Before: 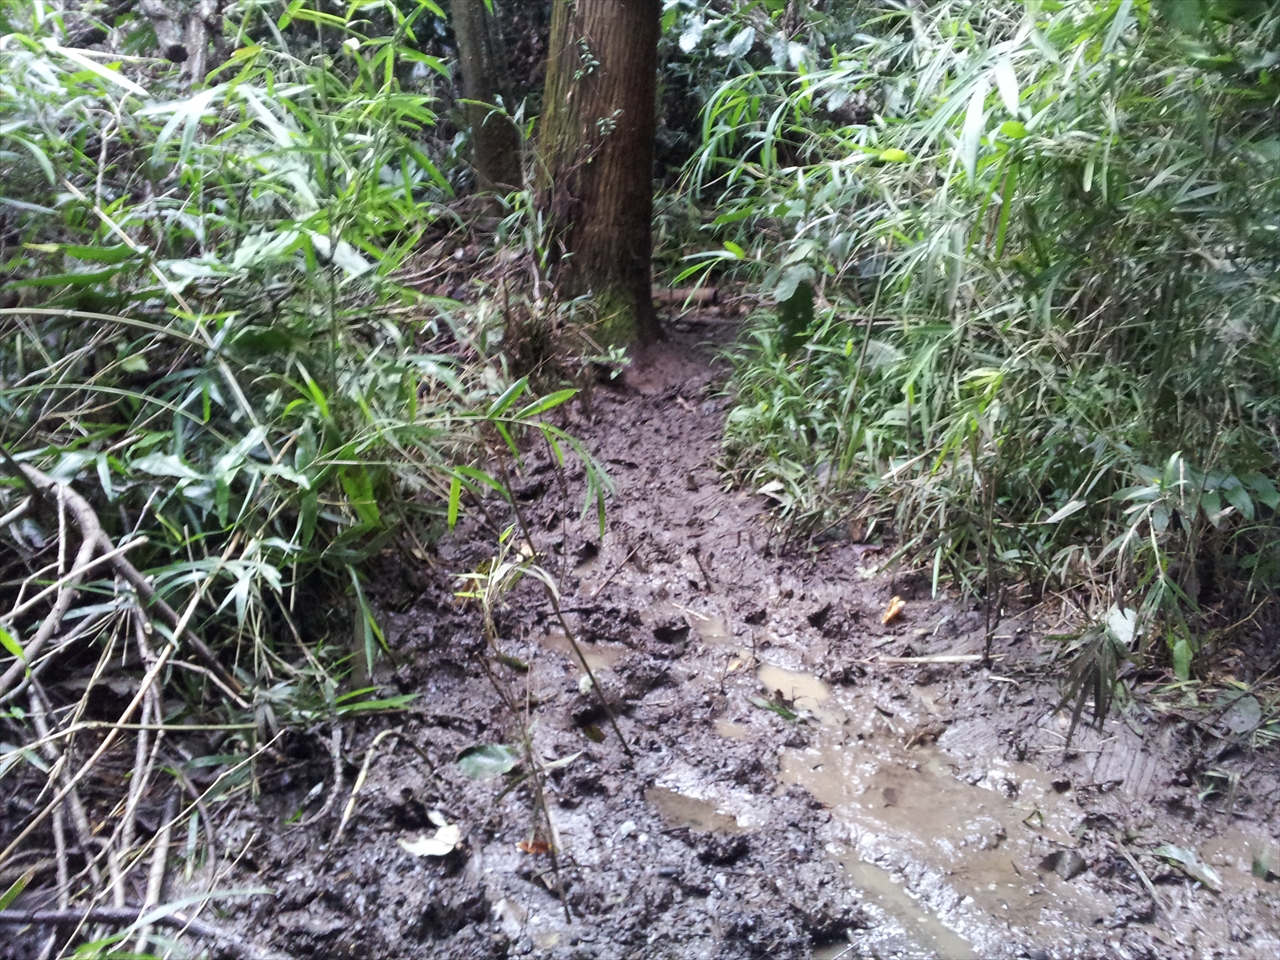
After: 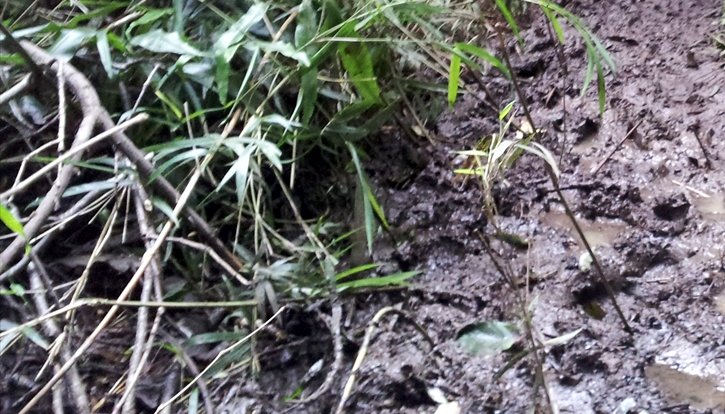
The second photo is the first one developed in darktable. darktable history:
crop: top 44.112%, right 43.308%, bottom 12.71%
local contrast: mode bilateral grid, contrast 19, coarseness 100, detail 150%, midtone range 0.2
